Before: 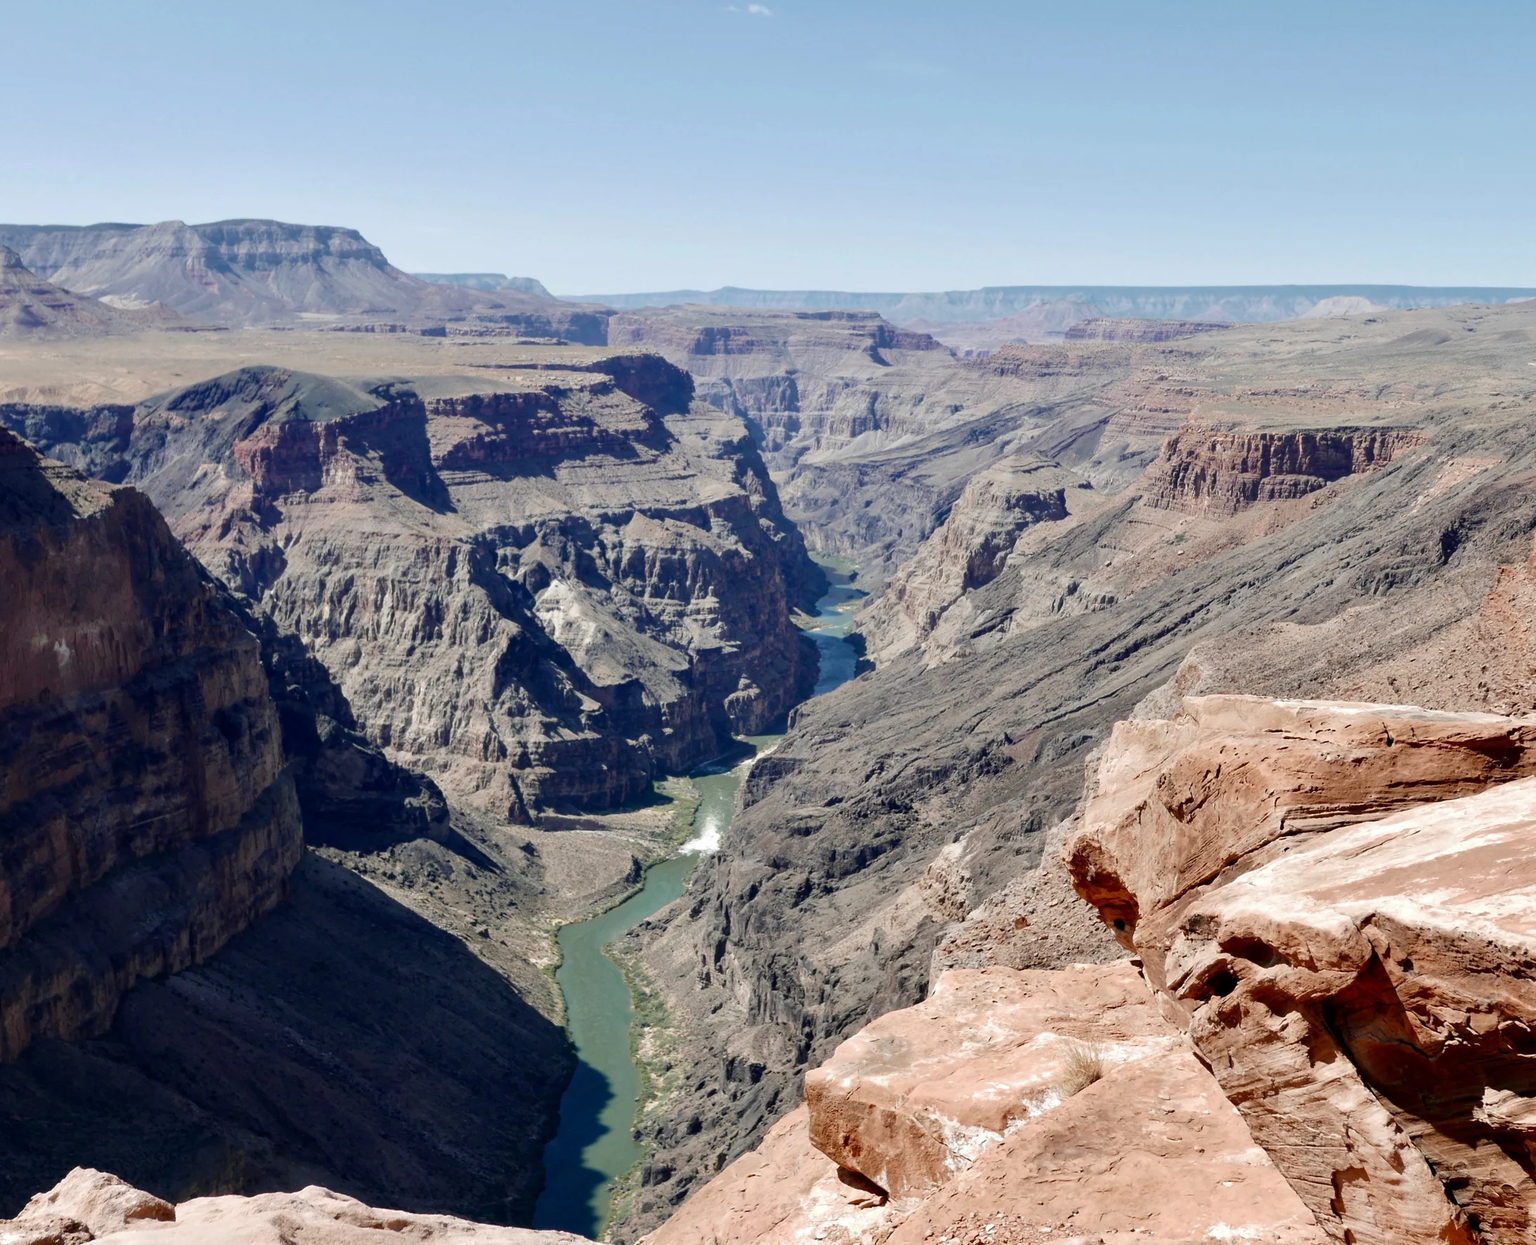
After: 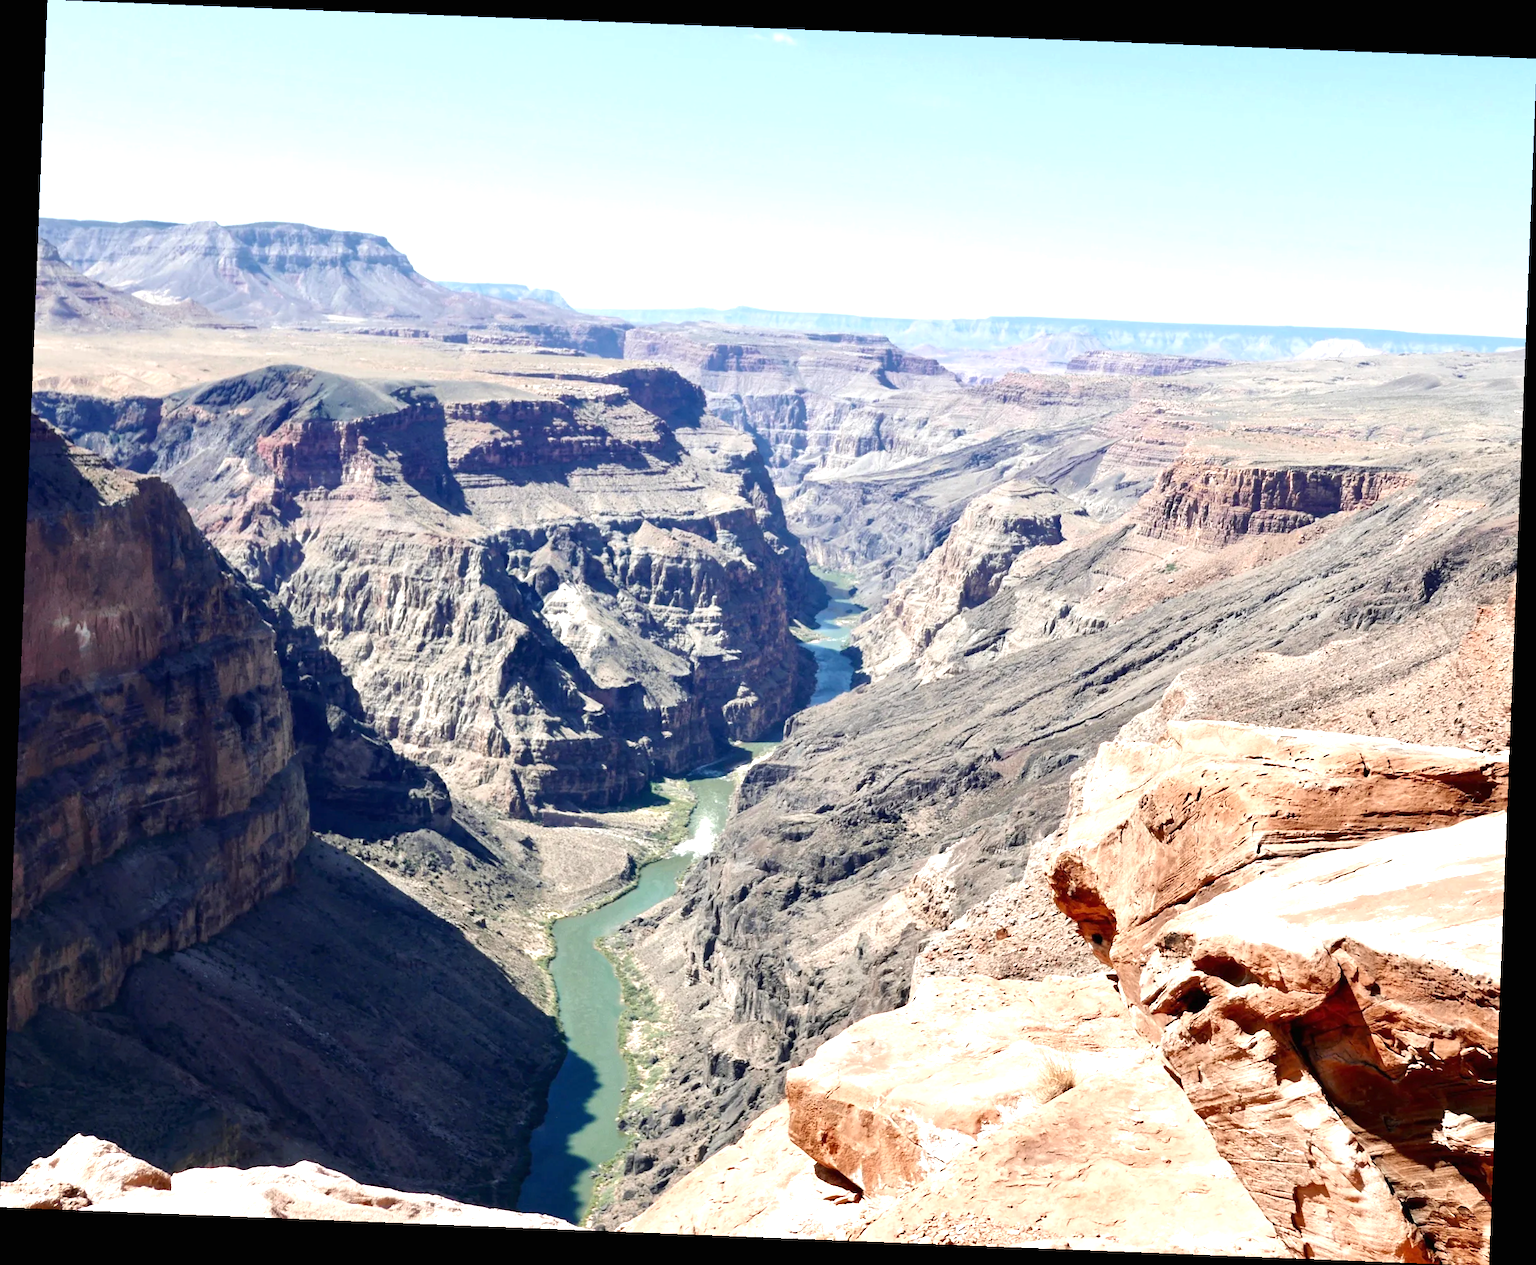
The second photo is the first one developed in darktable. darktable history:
exposure: black level correction 0, exposure 1 EV, compensate highlight preservation false
rotate and perspective: rotation 2.27°, automatic cropping off
